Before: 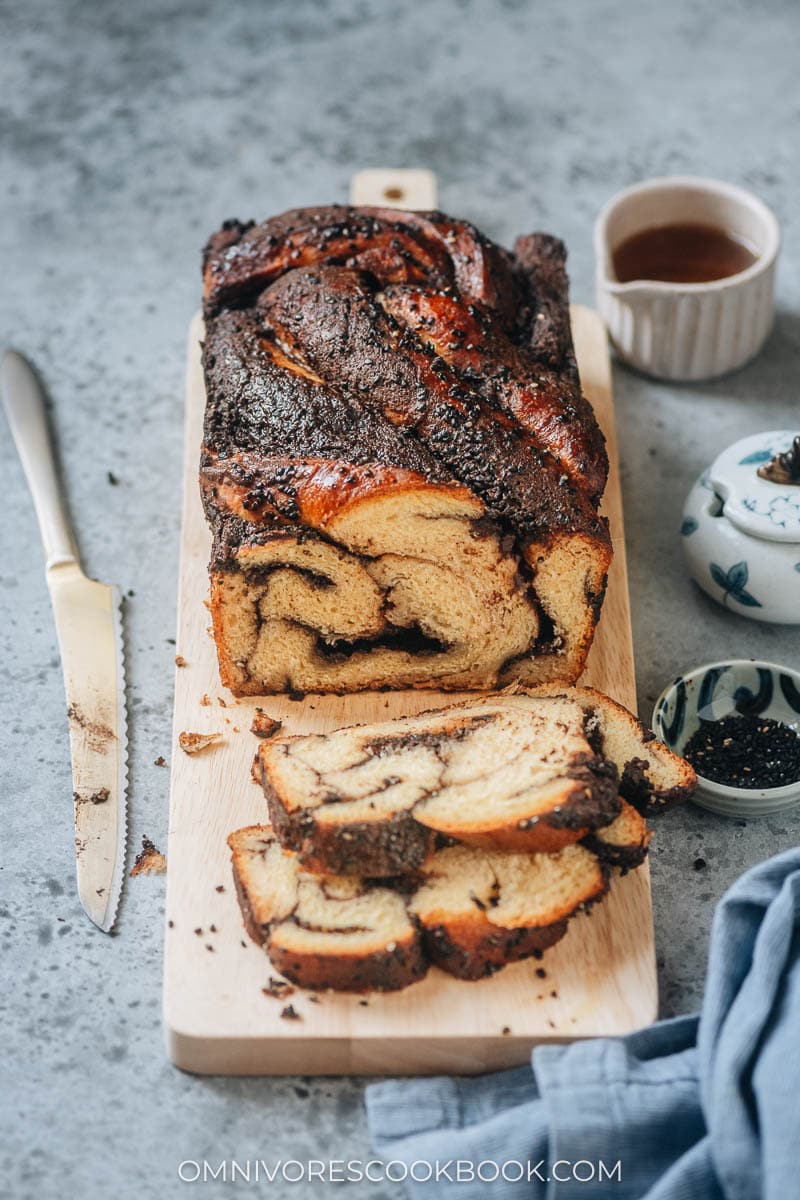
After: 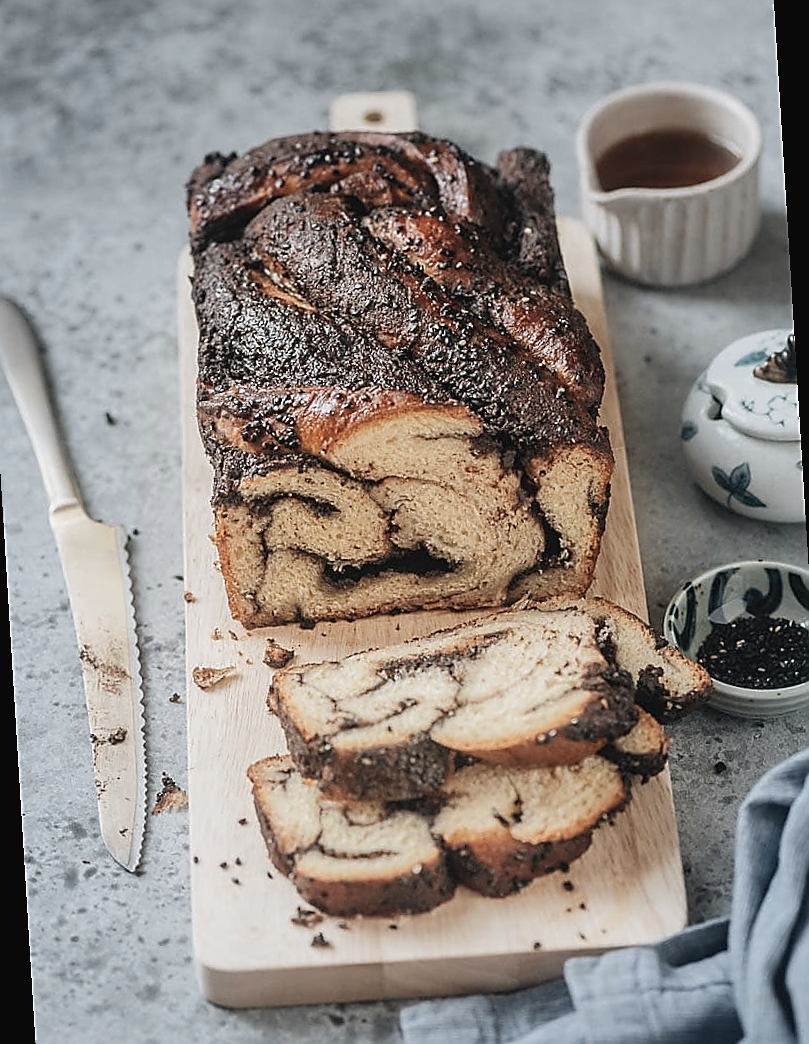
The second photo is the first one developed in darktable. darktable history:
sharpen: radius 1.4, amount 1.25, threshold 0.7
contrast brightness saturation: contrast -0.05, saturation -0.41
rotate and perspective: rotation -3.52°, crop left 0.036, crop right 0.964, crop top 0.081, crop bottom 0.919
